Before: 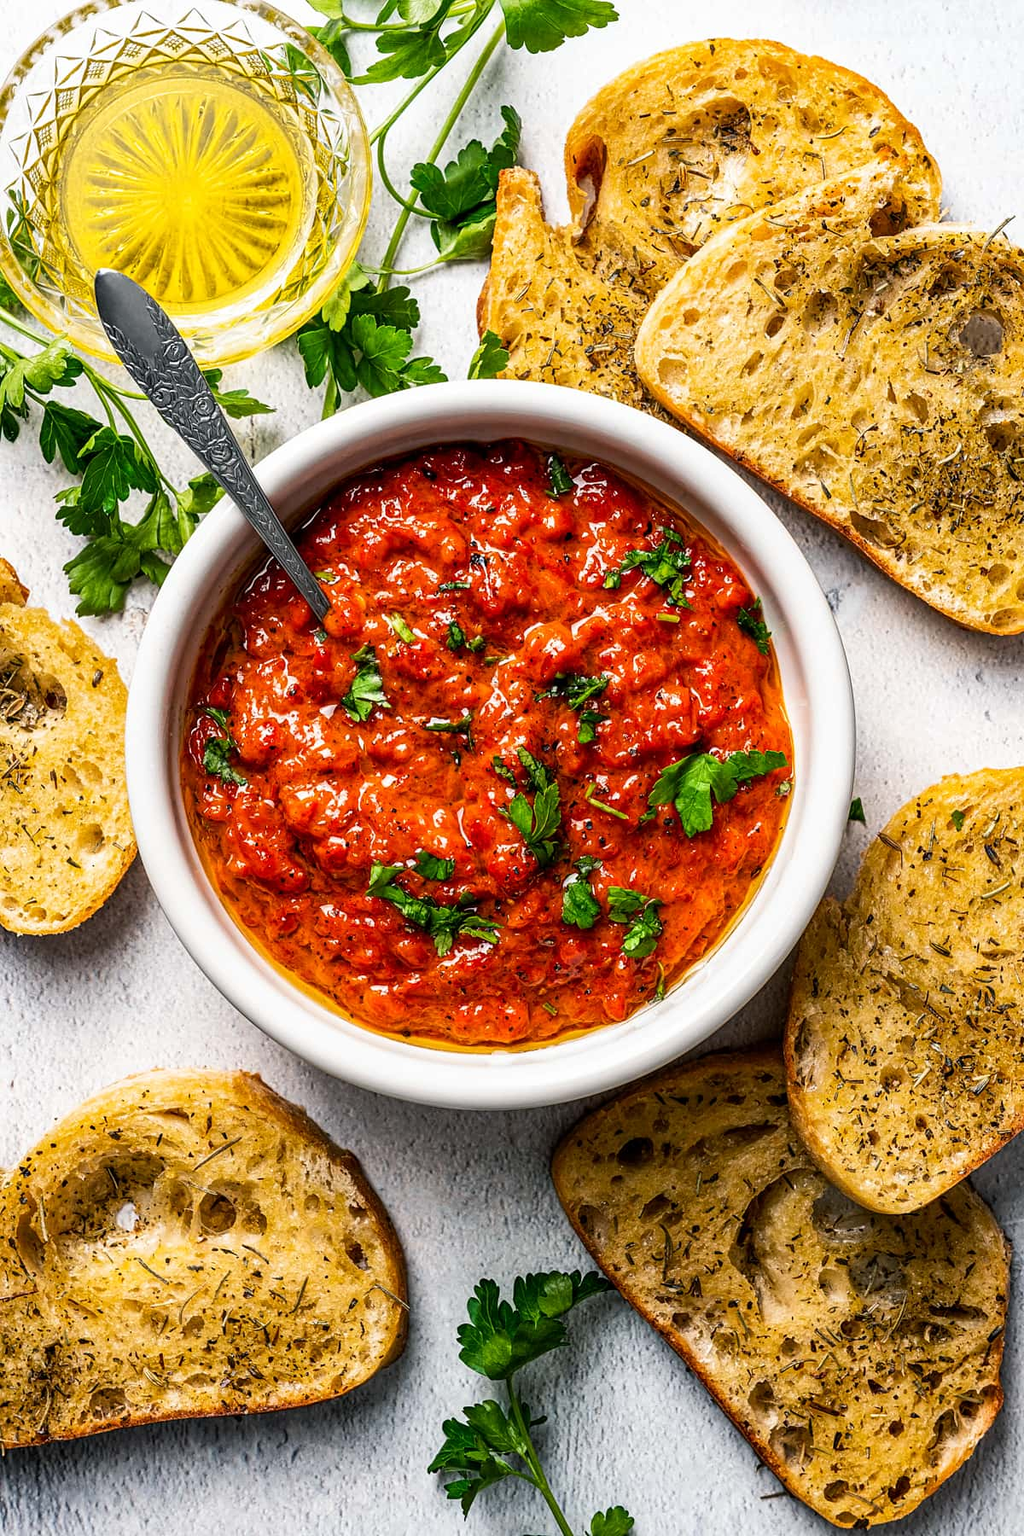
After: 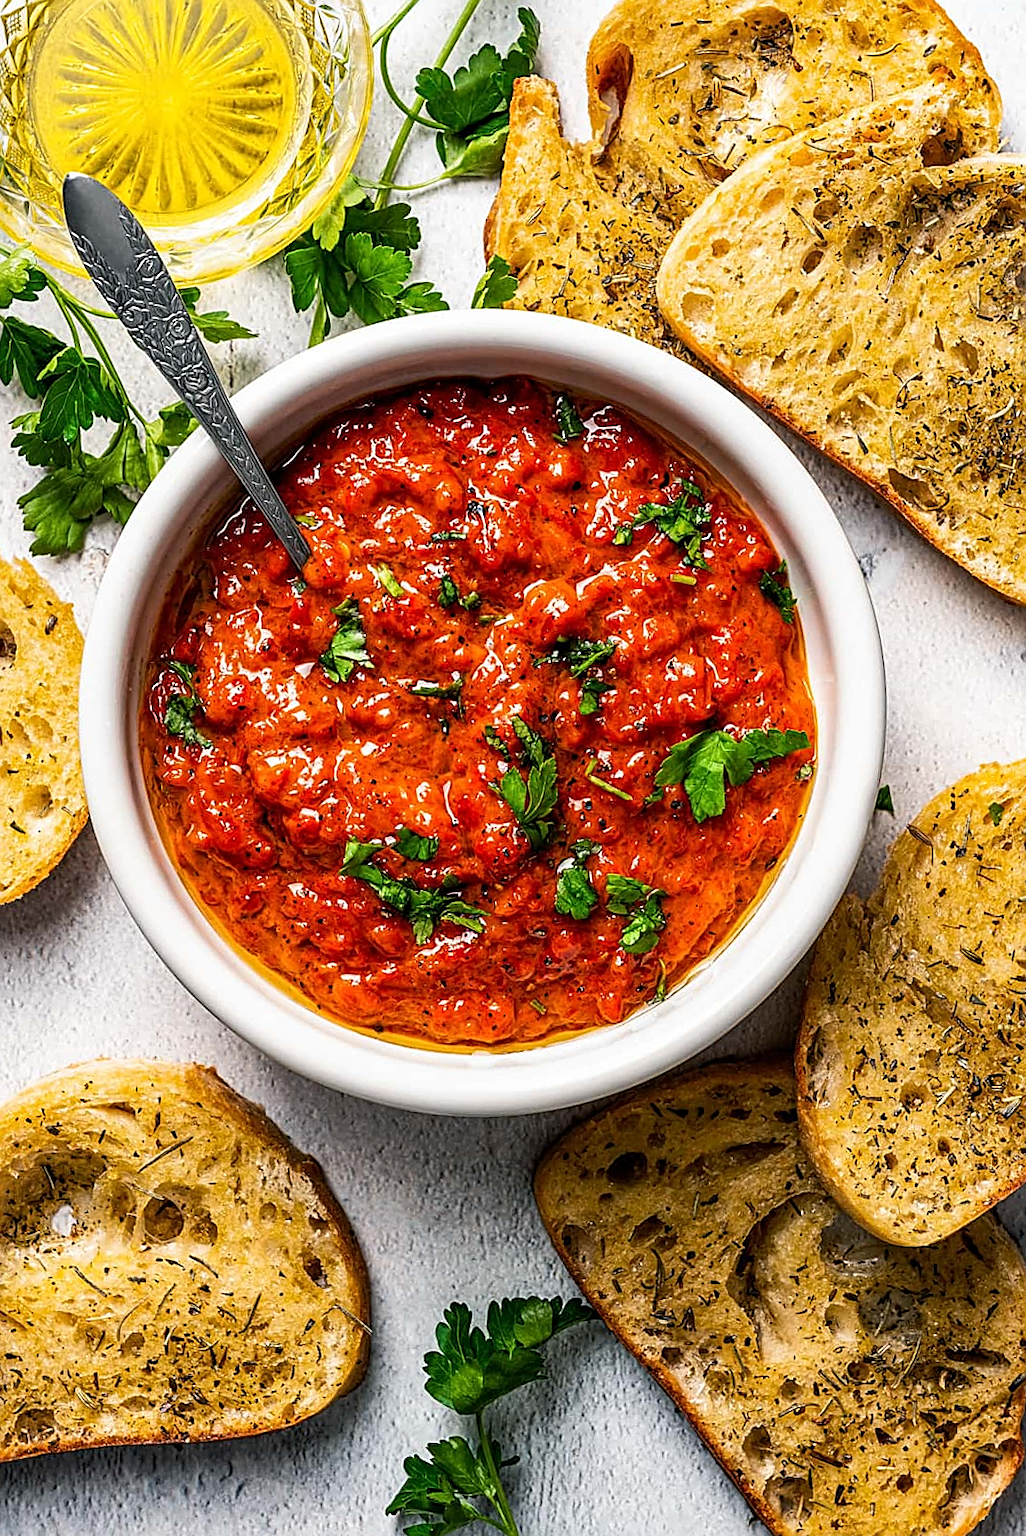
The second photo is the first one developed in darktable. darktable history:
sharpen: on, module defaults
crop and rotate: angle -1.96°, left 3.151%, top 4.288%, right 1.436%, bottom 0.595%
